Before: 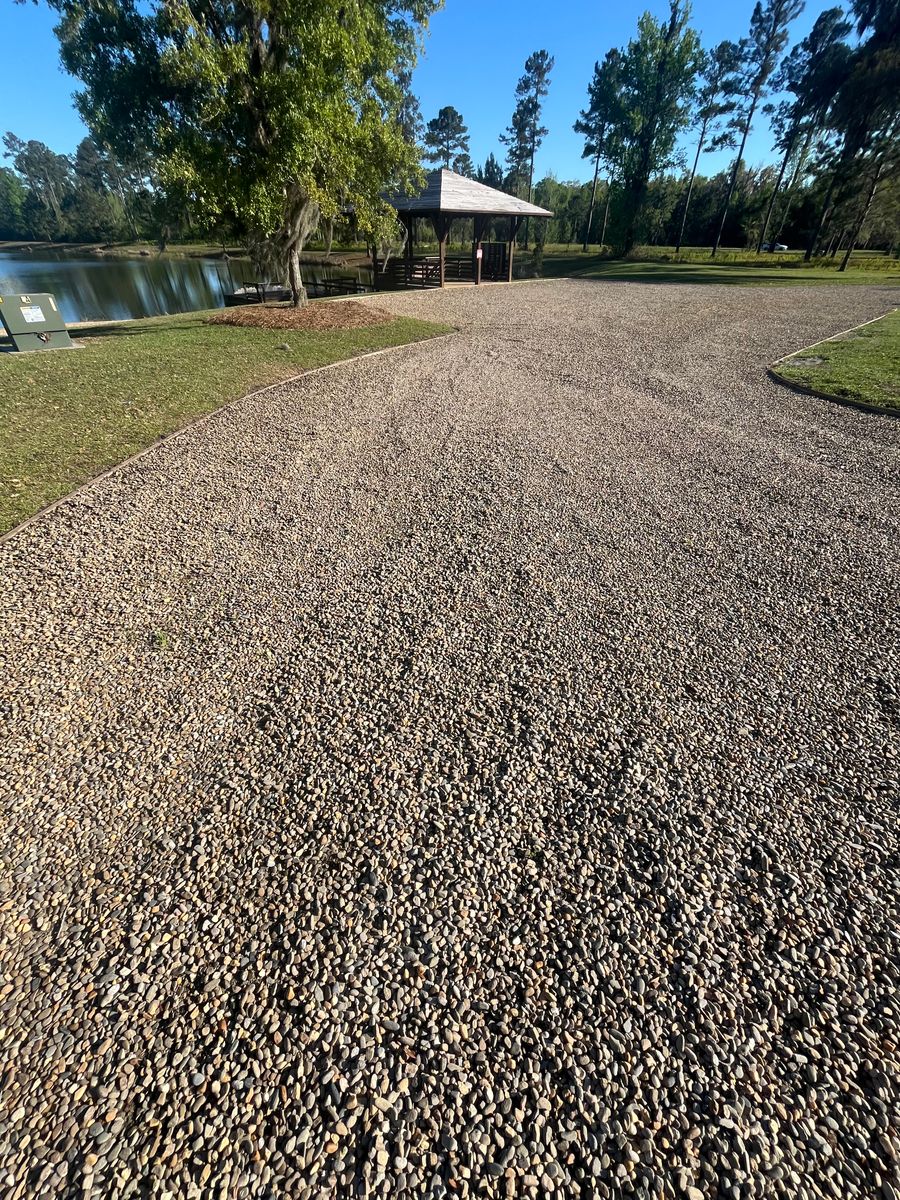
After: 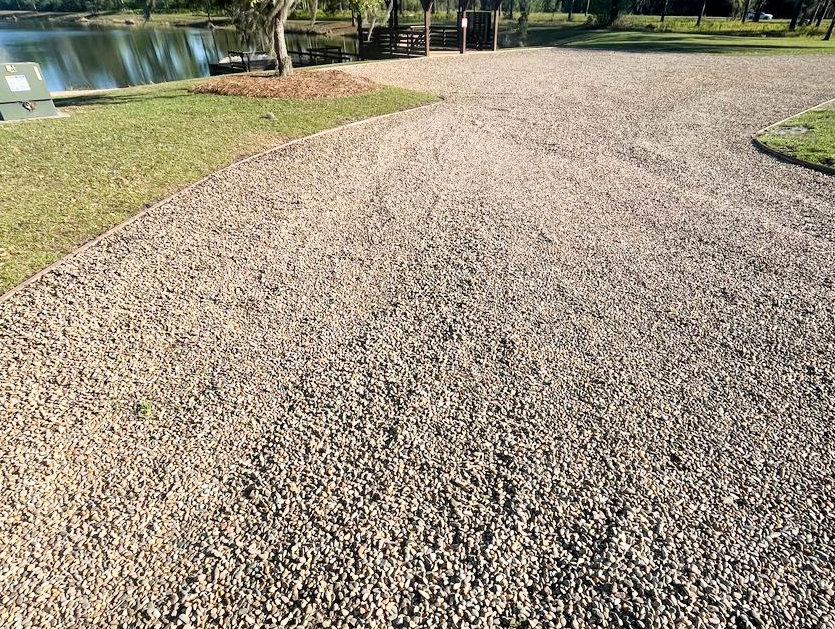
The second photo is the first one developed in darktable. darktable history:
filmic rgb: black relative exposure -7.99 EV, white relative exposure 4.01 EV, threshold 2.98 EV, hardness 4.14, enable highlight reconstruction true
exposure: black level correction 0, exposure 1.175 EV, compensate highlight preservation false
crop: left 1.773%, top 19.282%, right 5.407%, bottom 28.263%
local contrast: mode bilateral grid, contrast 11, coarseness 25, detail 110%, midtone range 0.2
